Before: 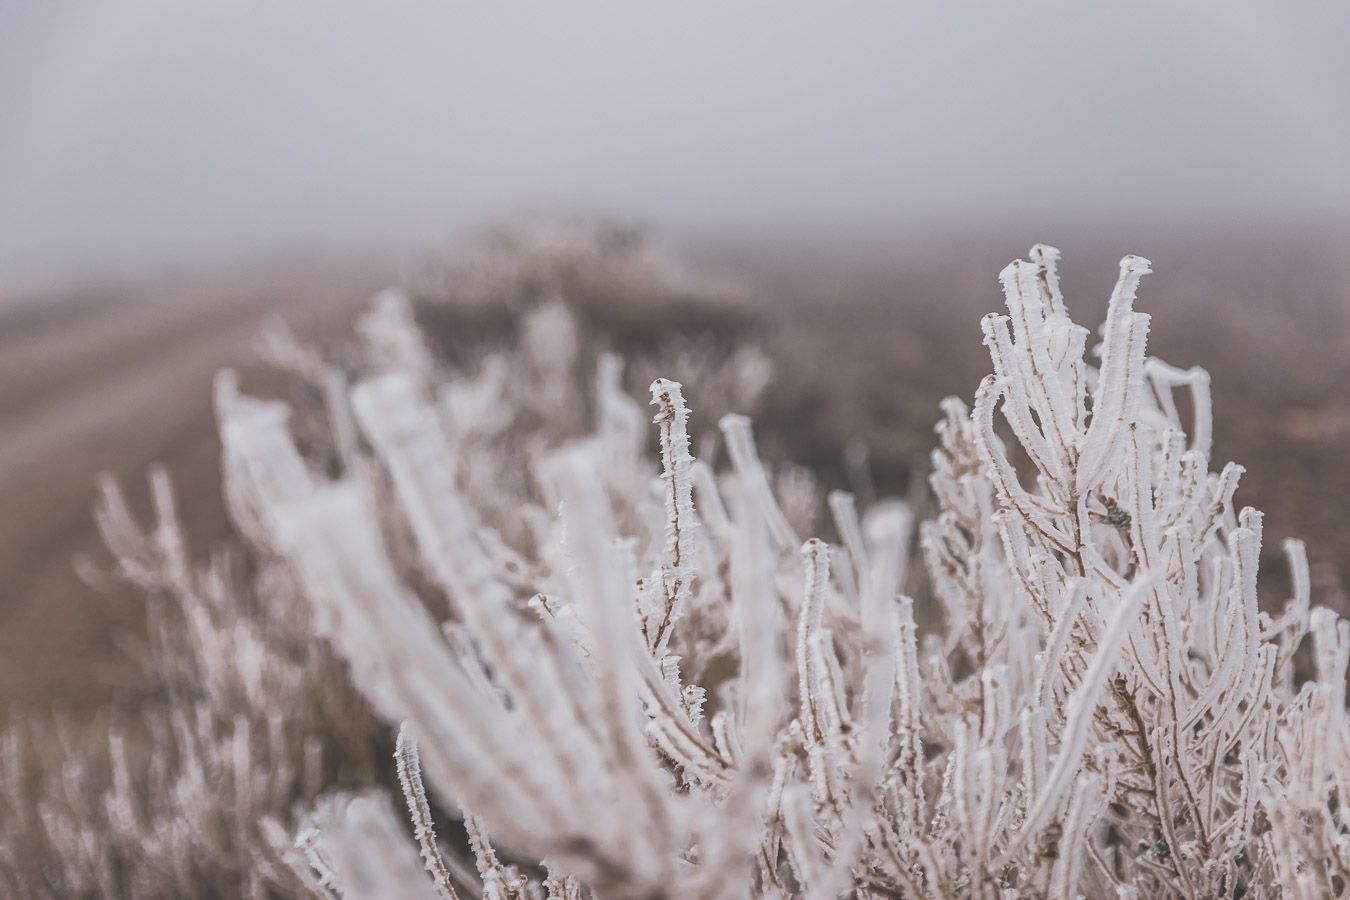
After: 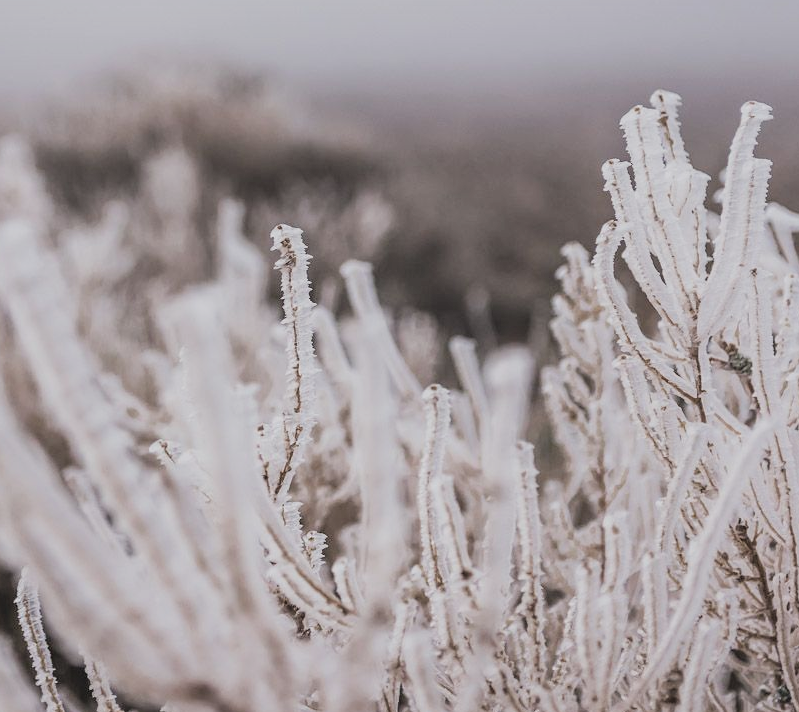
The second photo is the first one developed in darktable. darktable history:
filmic rgb: black relative exposure -5.04 EV, white relative exposure 3.52 EV, hardness 3.19, contrast 1.197, highlights saturation mix -49.19%
crop and rotate: left 28.129%, top 17.216%, right 12.661%, bottom 3.58%
